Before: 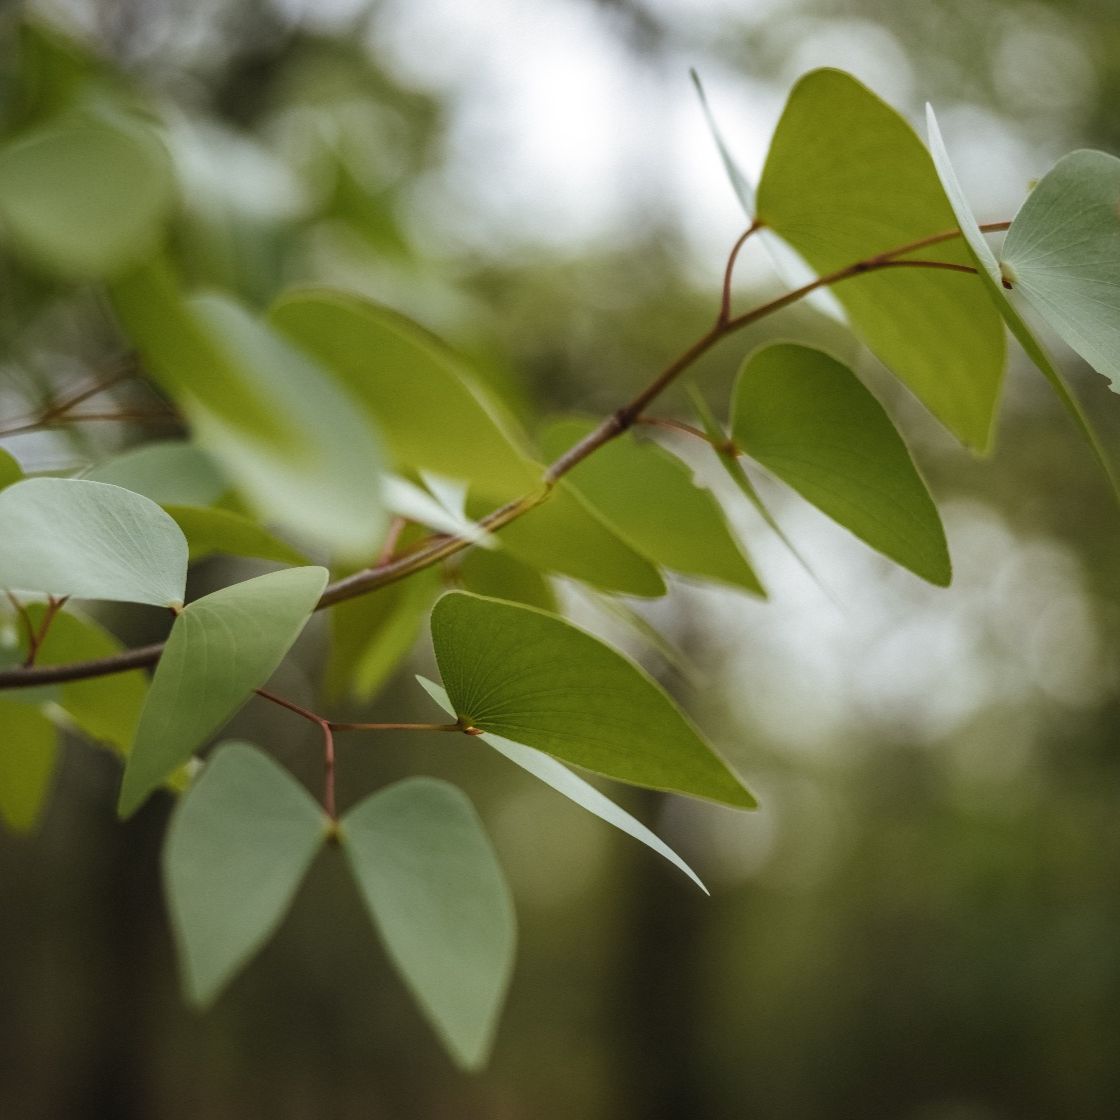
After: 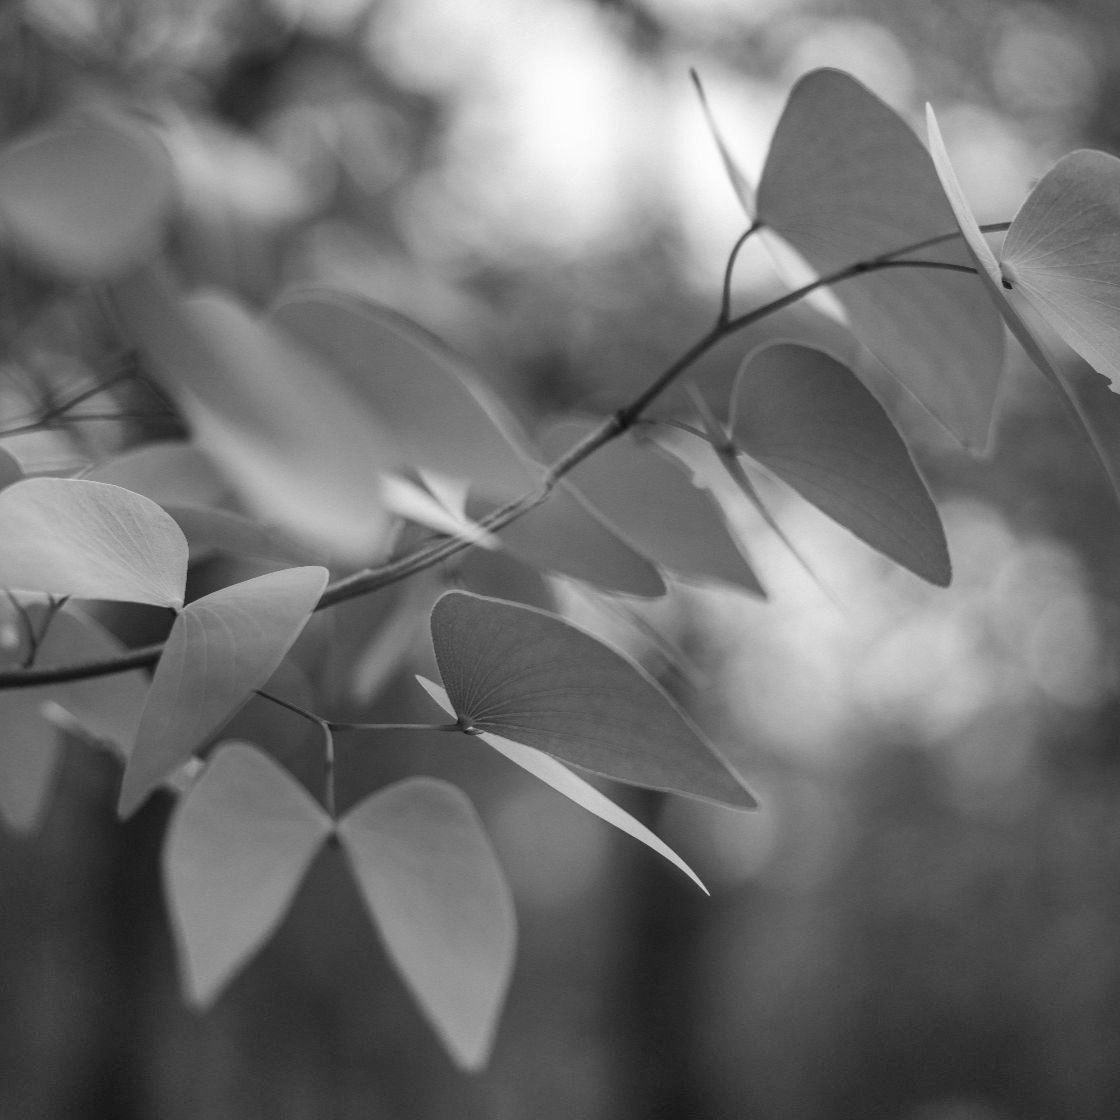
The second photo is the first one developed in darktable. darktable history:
shadows and highlights: shadows 49, highlights -41, soften with gaussian
white balance: red 1, blue 1
monochrome: a 16.06, b 15.48, size 1
